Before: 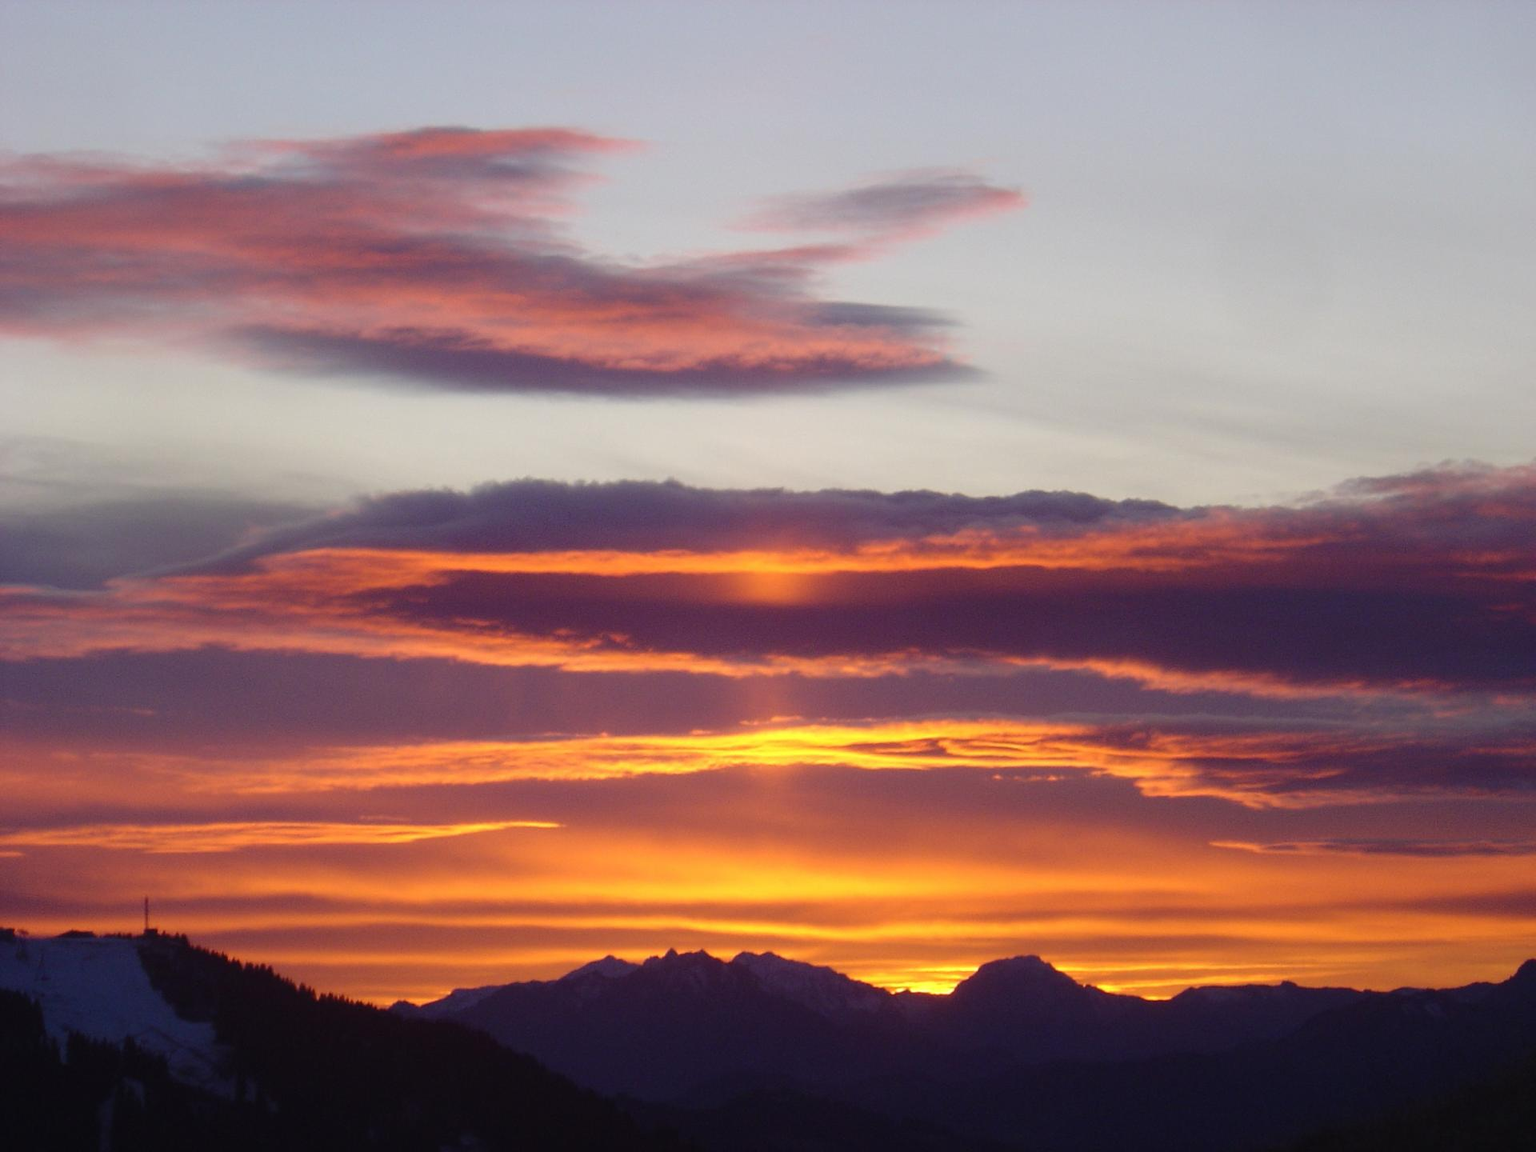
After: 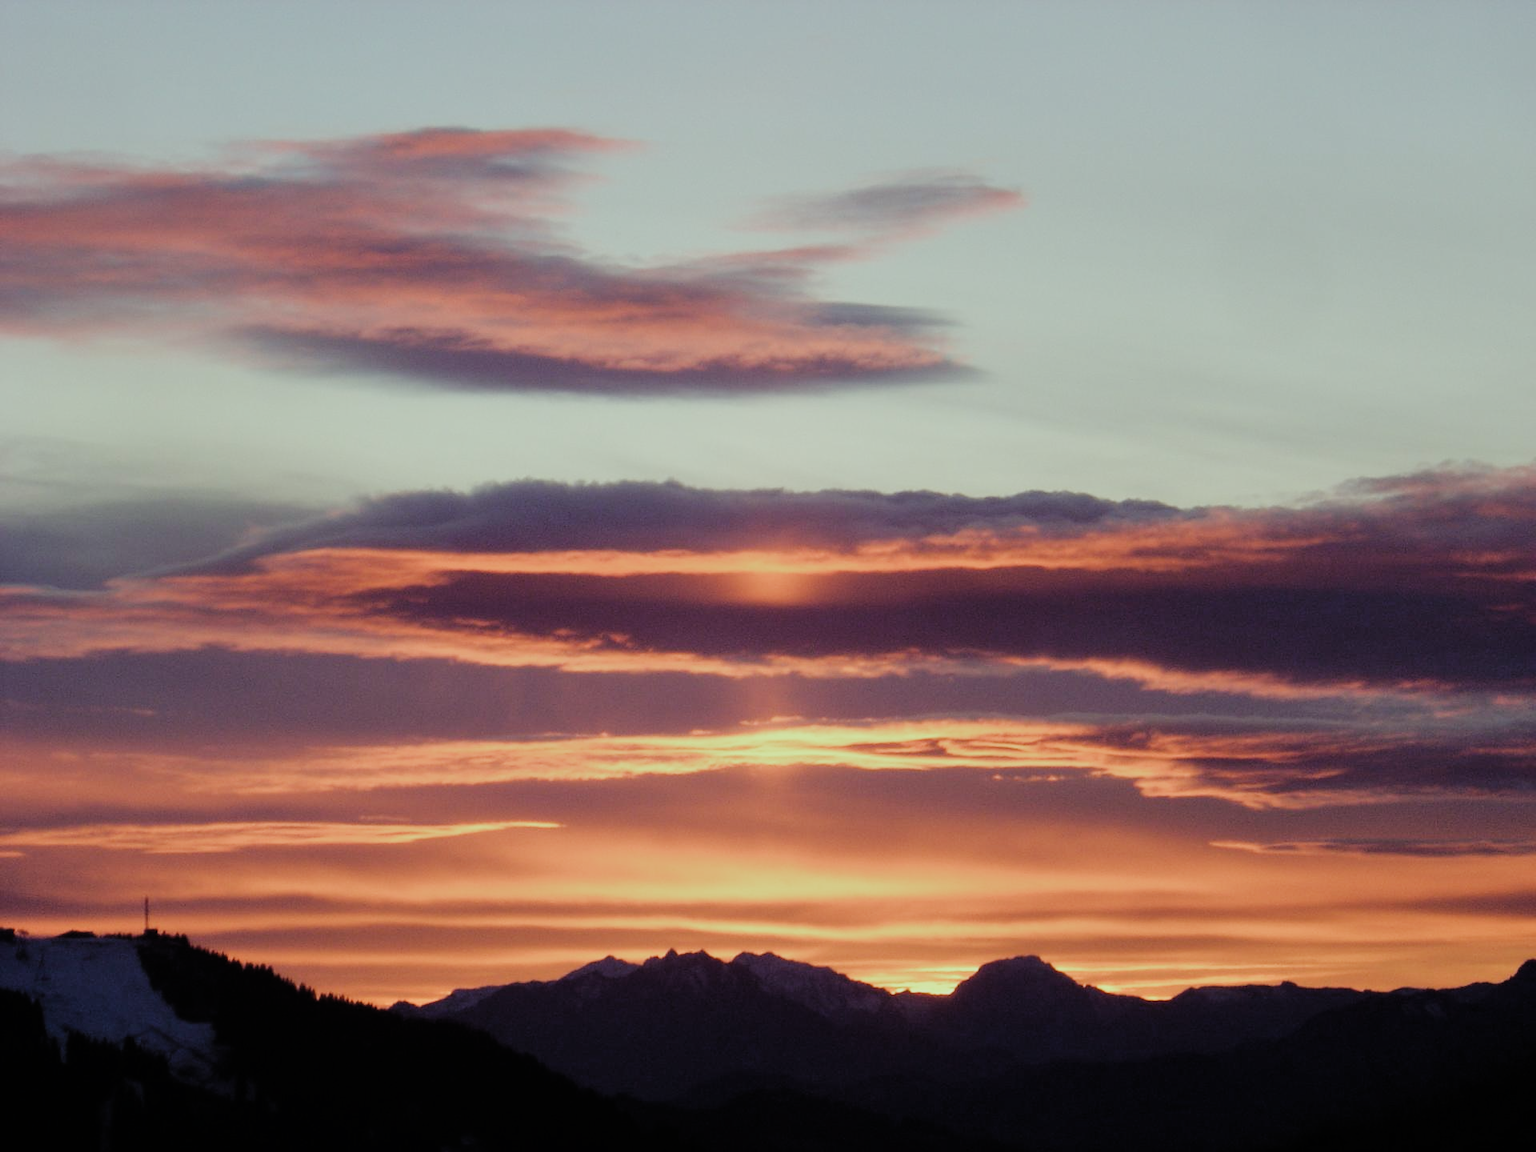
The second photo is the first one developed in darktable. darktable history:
color correction: highlights a* -7.84, highlights b* 3.54
filmic rgb: black relative exposure -7.5 EV, white relative exposure 4.99 EV, threshold 5.95 EV, hardness 3.35, contrast 1.301, preserve chrominance RGB euclidean norm (legacy), color science v4 (2020), enable highlight reconstruction true
shadows and highlights: shadows 36.17, highlights -26.69, soften with gaussian
